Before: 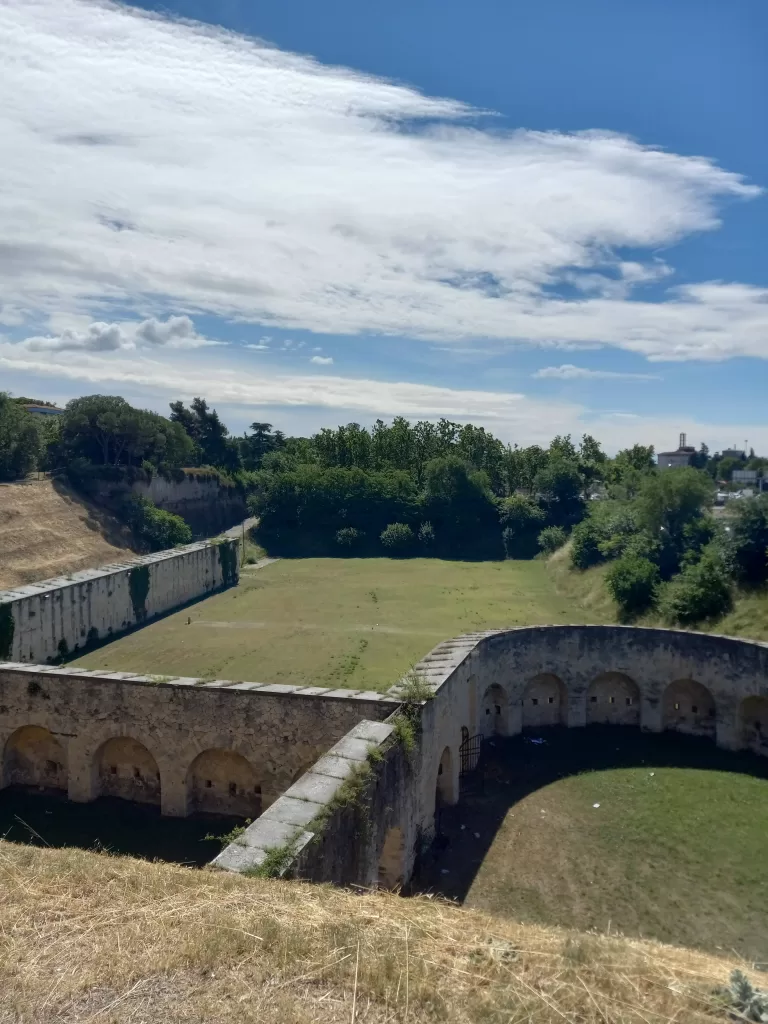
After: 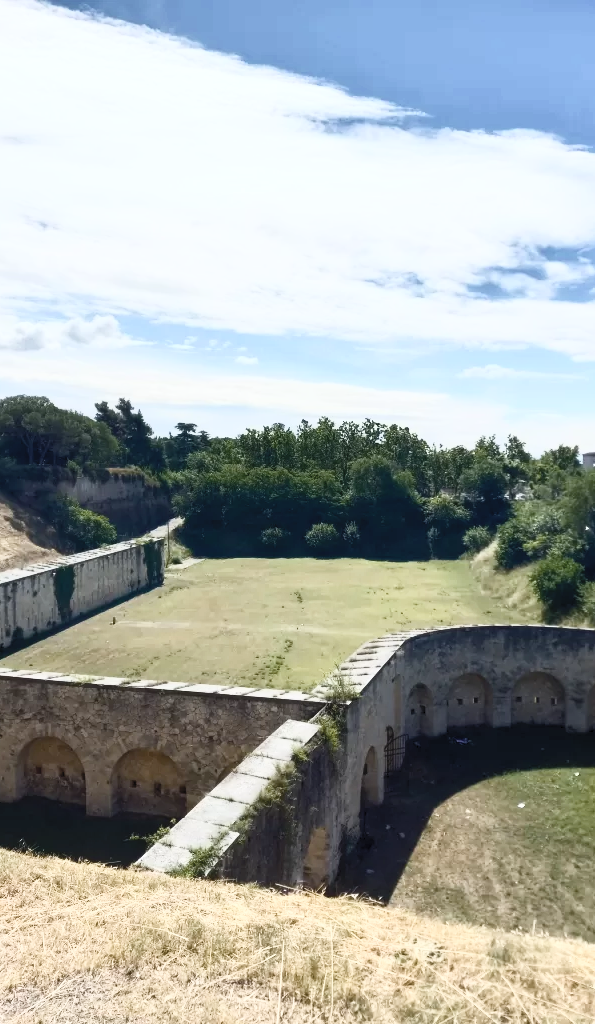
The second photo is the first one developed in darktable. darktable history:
color balance rgb: perceptual saturation grading › global saturation 28.18%, perceptual saturation grading › highlights -25.547%, perceptual saturation grading › mid-tones 24.733%, perceptual saturation grading › shadows 50.036%, global vibrance 10.978%
crop: left 9.88%, right 12.642%
contrast brightness saturation: contrast 0.584, brightness 0.58, saturation -0.347
